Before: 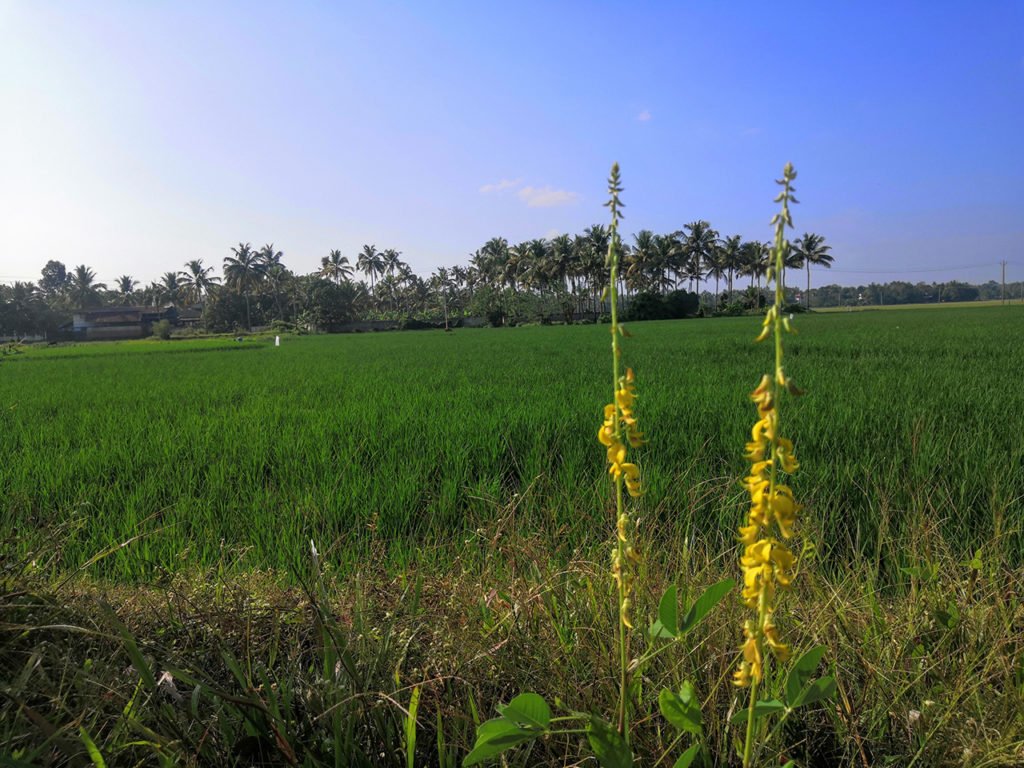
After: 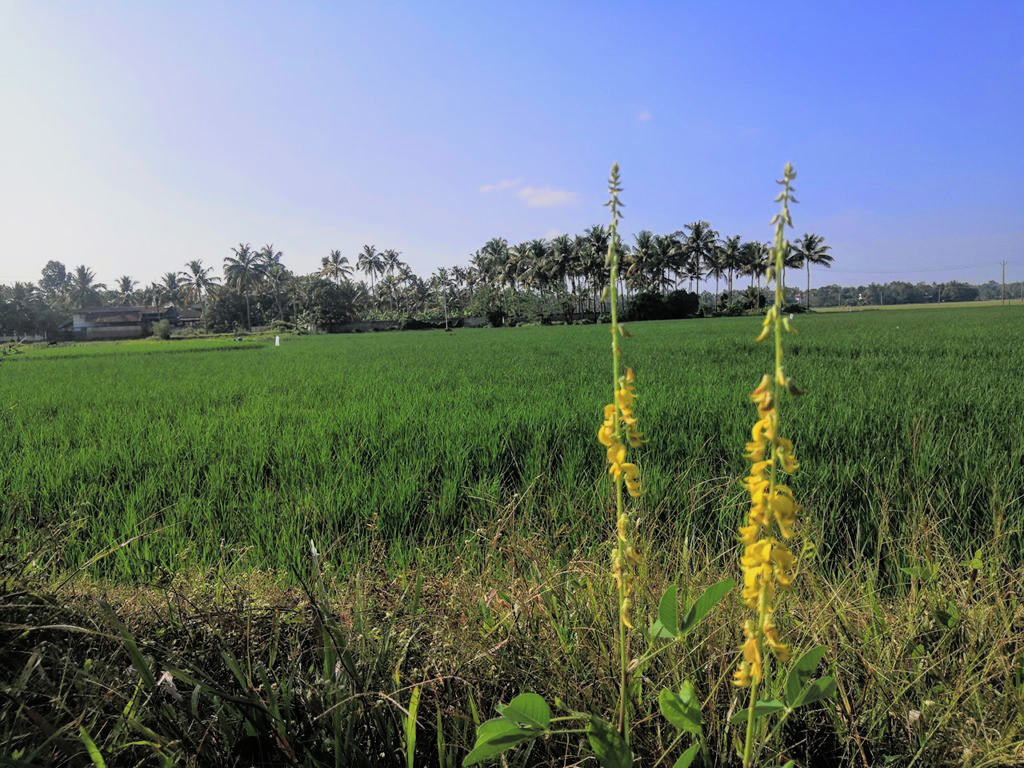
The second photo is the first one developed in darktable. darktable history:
filmic rgb: threshold 3 EV, hardness 4.17, latitude 50%, contrast 1.1, preserve chrominance max RGB, color science v6 (2022), contrast in shadows safe, contrast in highlights safe, enable highlight reconstruction true
contrast brightness saturation: brightness 0.15
